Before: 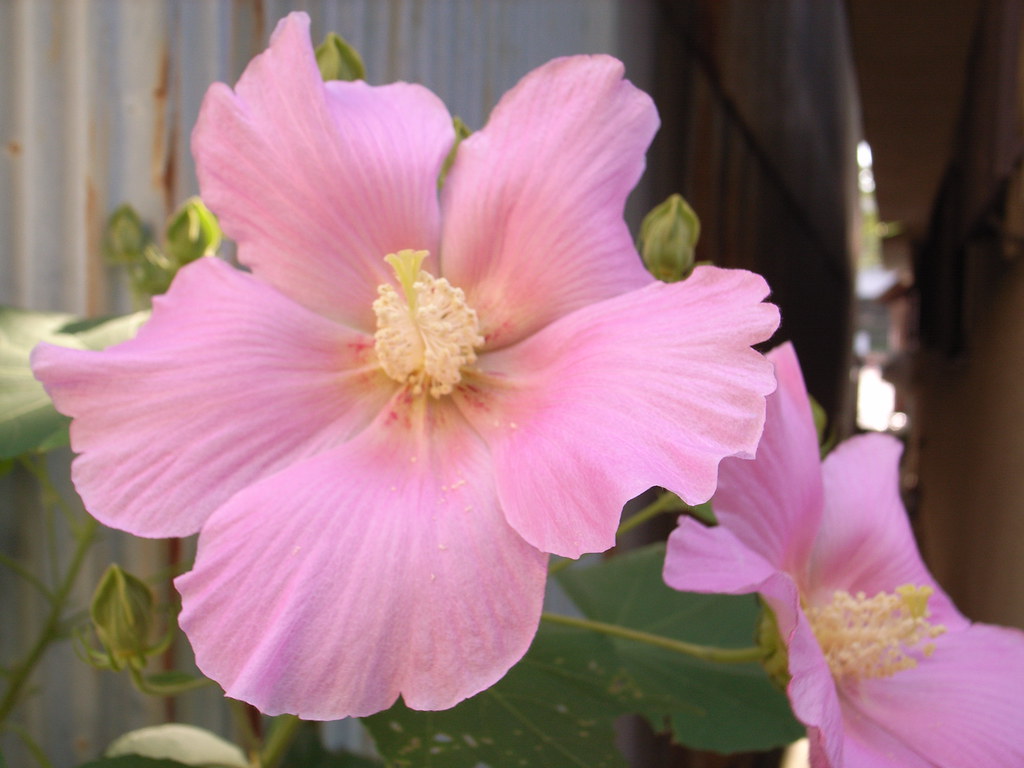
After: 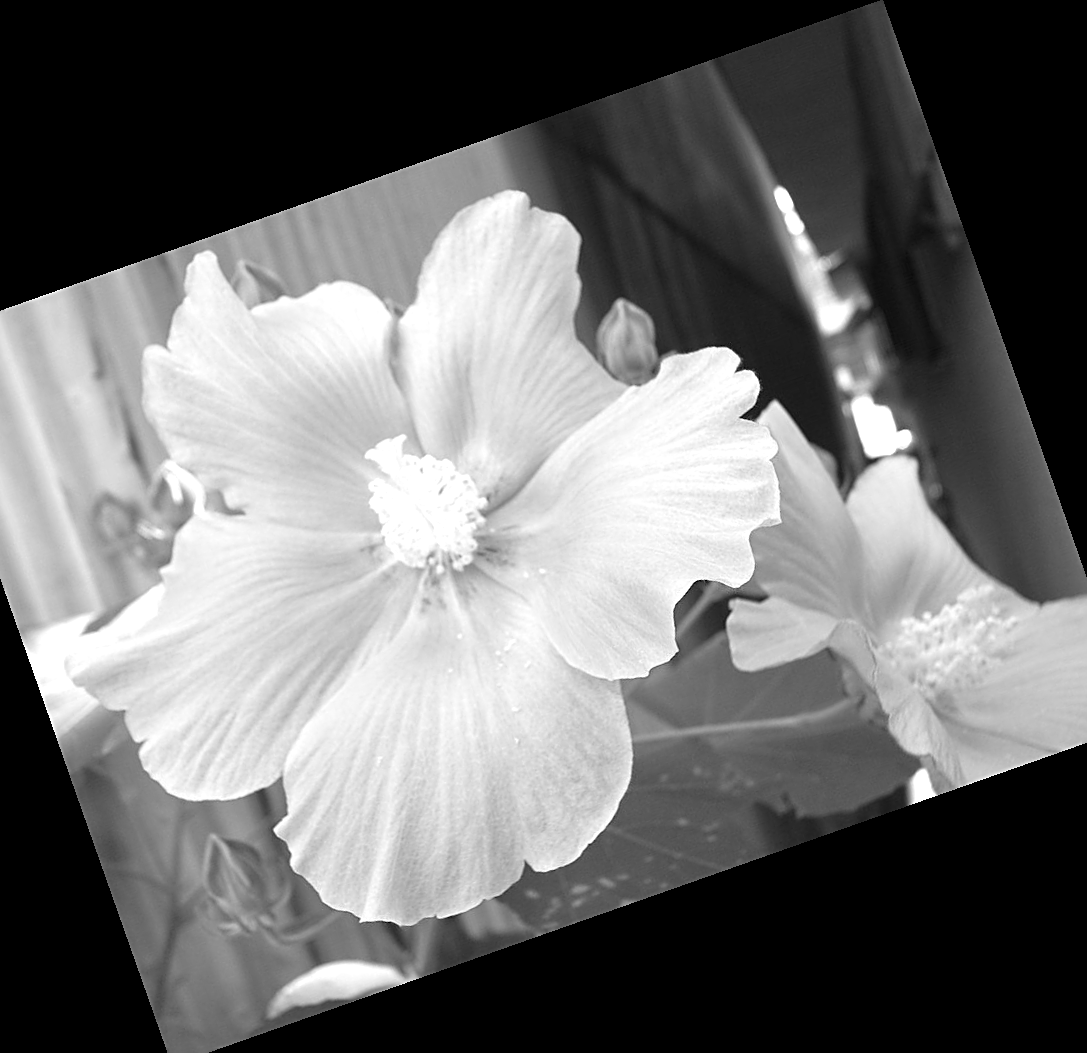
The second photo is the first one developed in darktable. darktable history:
crop and rotate: angle 19.43°, left 6.812%, right 4.125%, bottom 1.087%
monochrome: a -74.22, b 78.2
sharpen: on, module defaults
exposure: exposure 1.137 EV, compensate highlight preservation false
